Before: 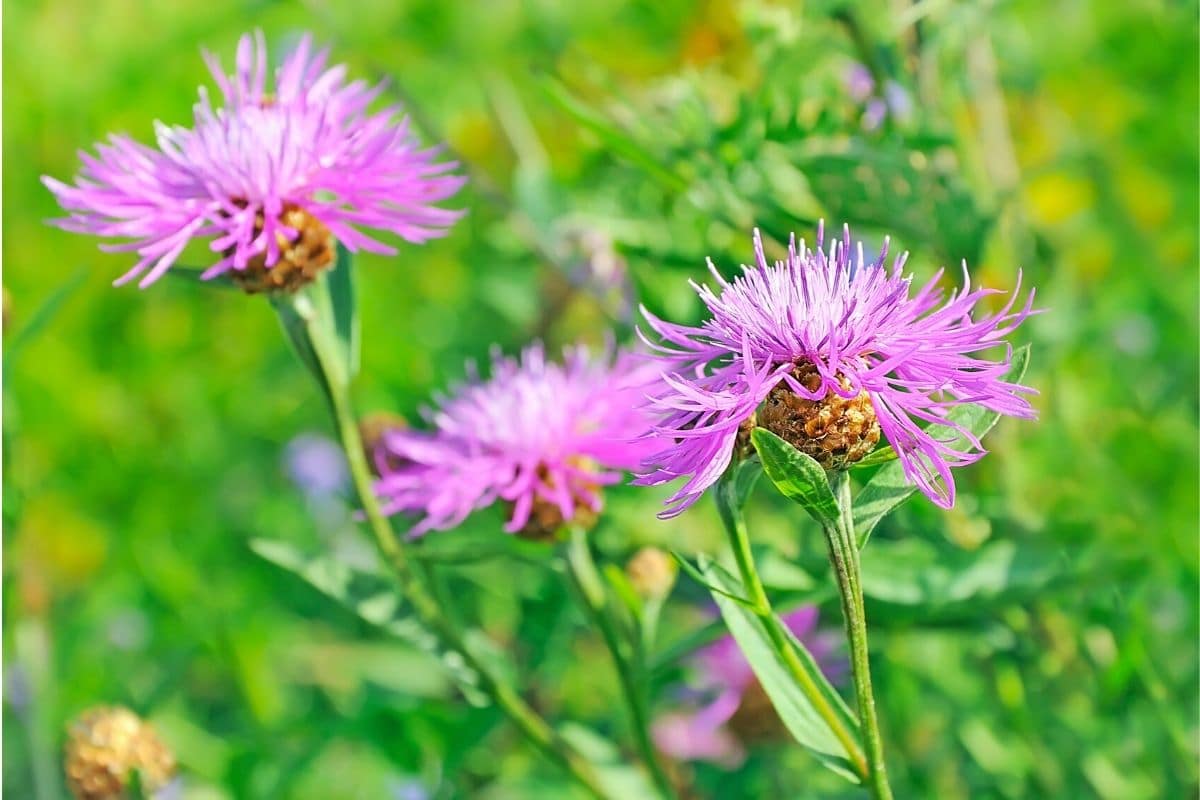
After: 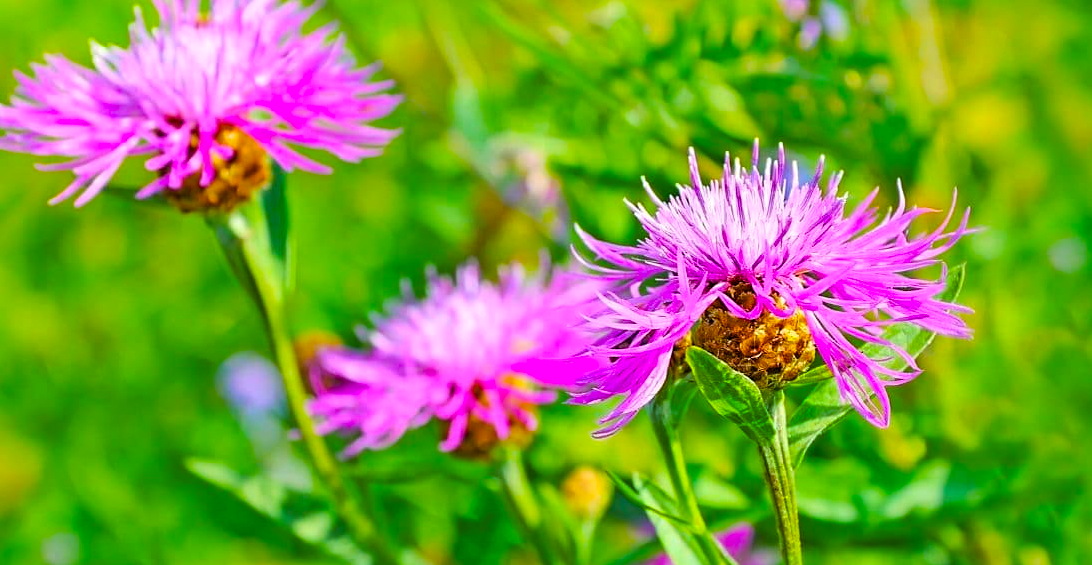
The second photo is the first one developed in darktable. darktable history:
crop: left 5.444%, top 10.145%, right 3.552%, bottom 19.152%
contrast equalizer: y [[0.6 ×6], [0.55 ×6], [0 ×6], [0 ×6], [0 ×6]], mix 0.132
sharpen: radius 2.876, amount 0.878, threshold 47.16
color balance rgb: shadows lift › chroma 9.817%, shadows lift › hue 43.59°, highlights gain › luminance 0.519%, highlights gain › chroma 0.413%, highlights gain › hue 42.36°, perceptual saturation grading › global saturation 29.985%, global vibrance 40.278%
